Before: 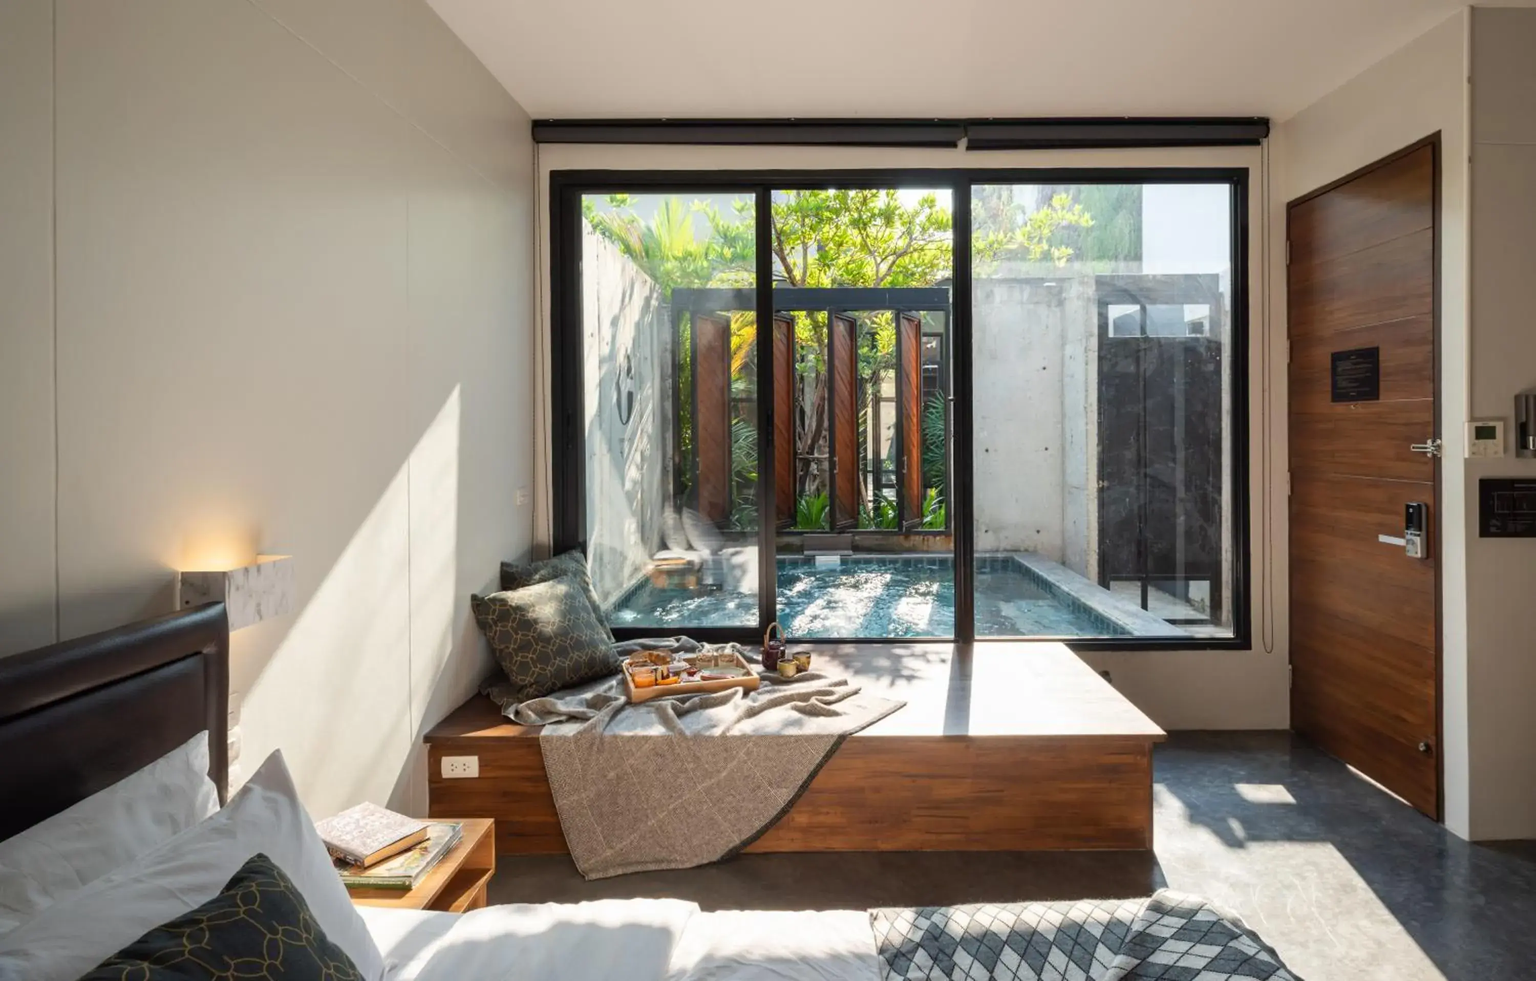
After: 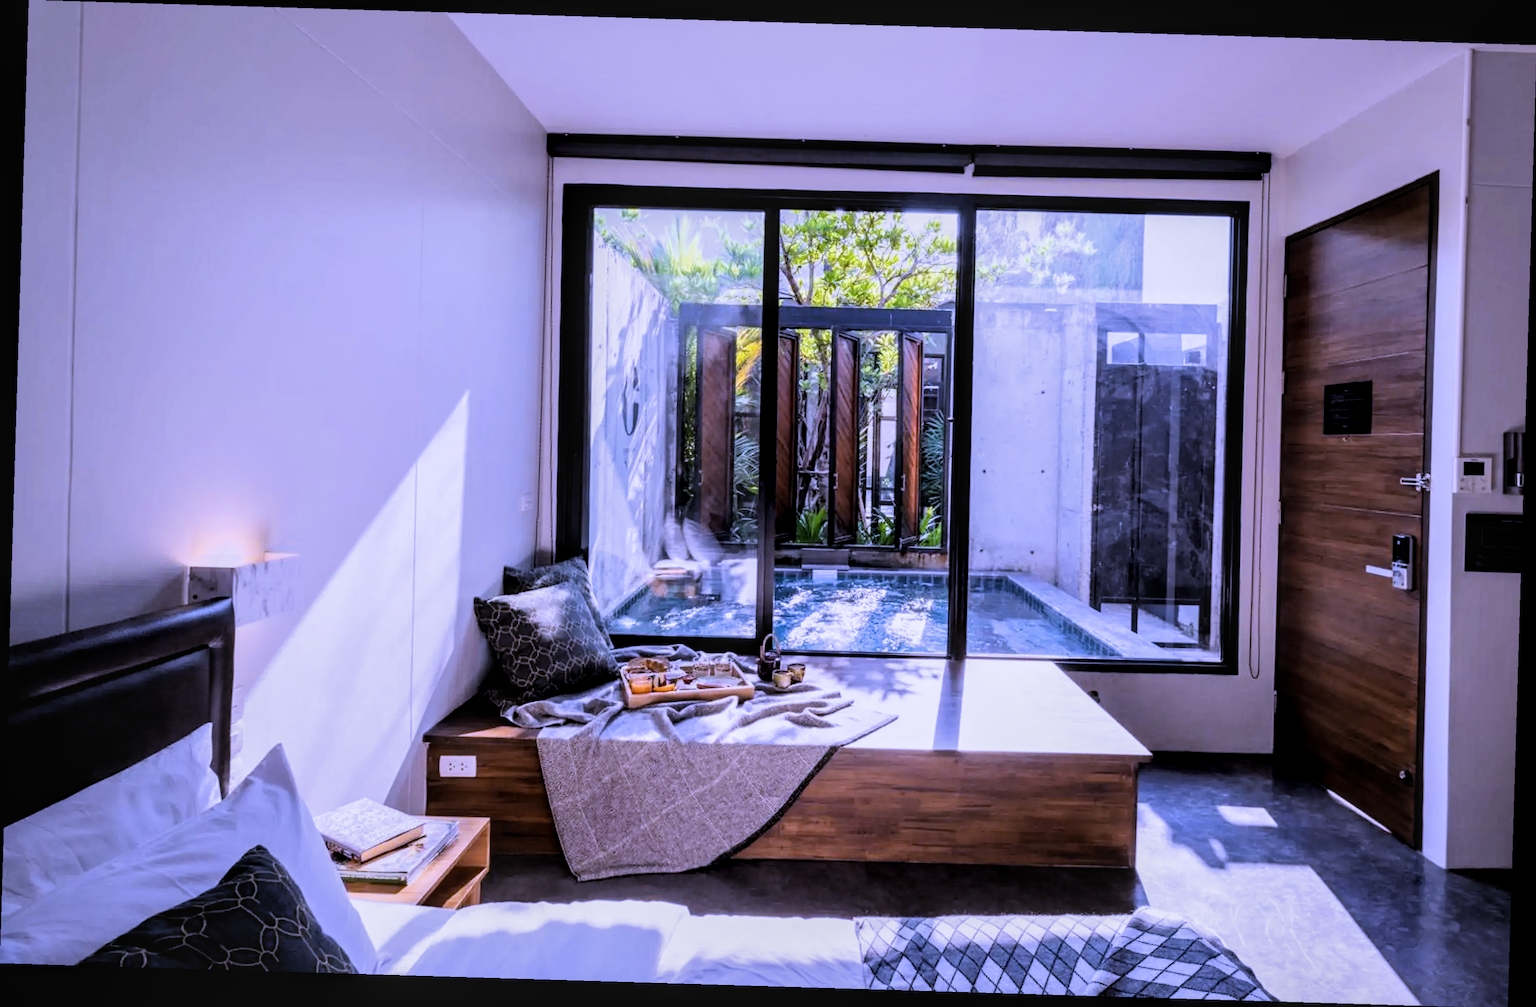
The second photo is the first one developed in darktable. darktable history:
filmic rgb: black relative exposure -4 EV, white relative exposure 3 EV, hardness 3.02, contrast 1.4
local contrast: on, module defaults
rotate and perspective: rotation 1.72°, automatic cropping off
white balance: red 0.98, blue 1.61
